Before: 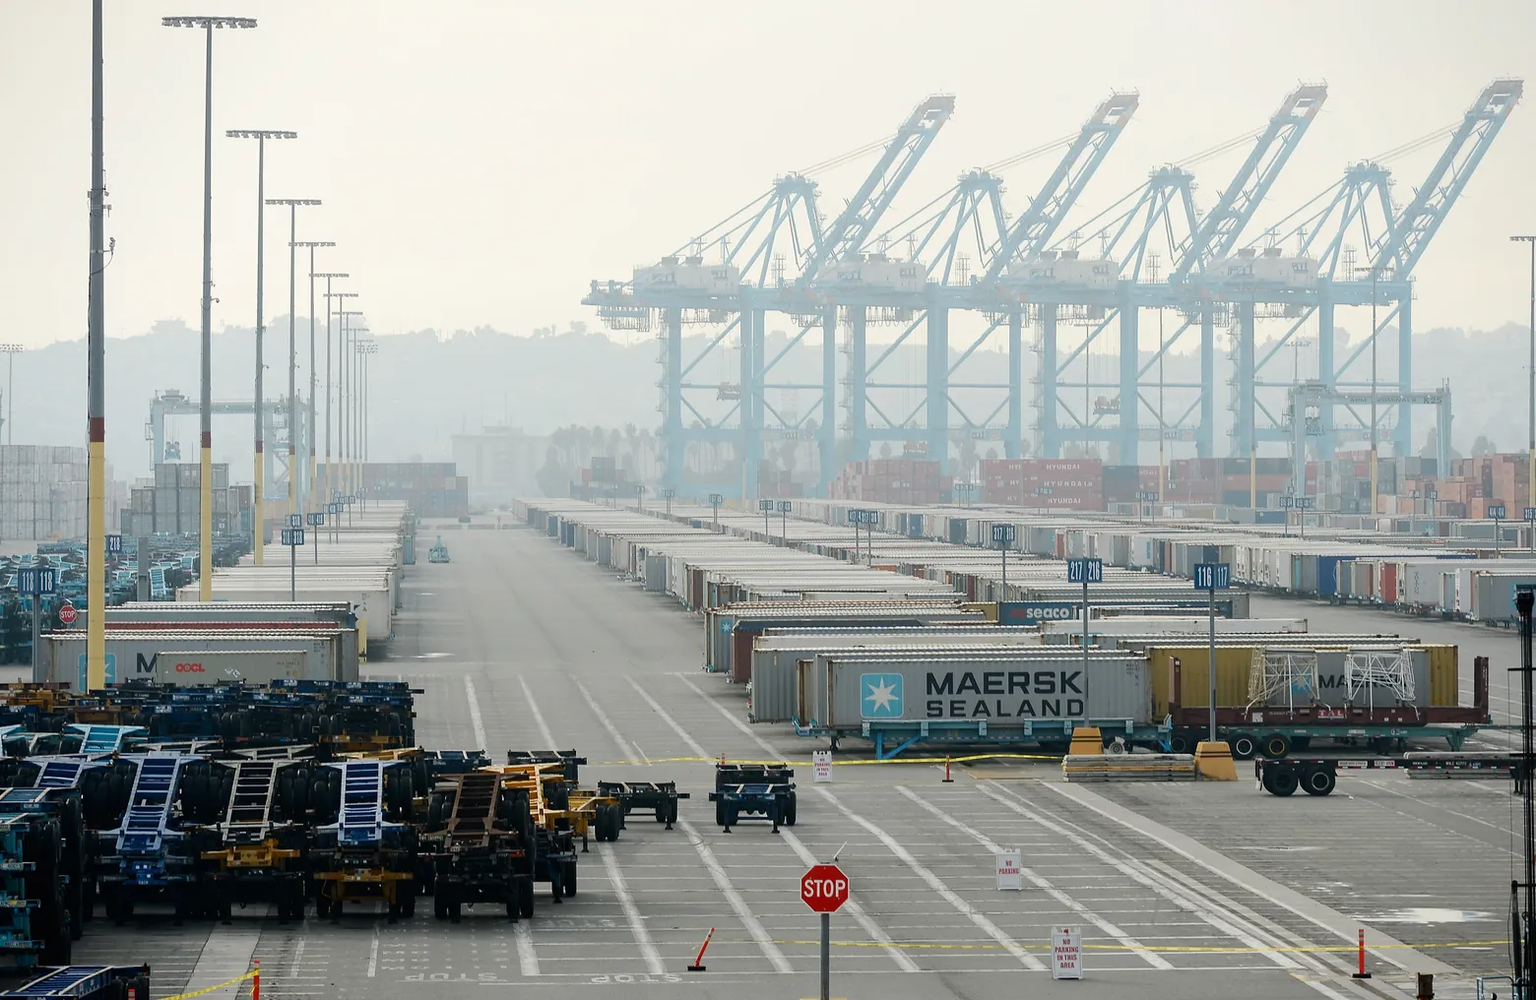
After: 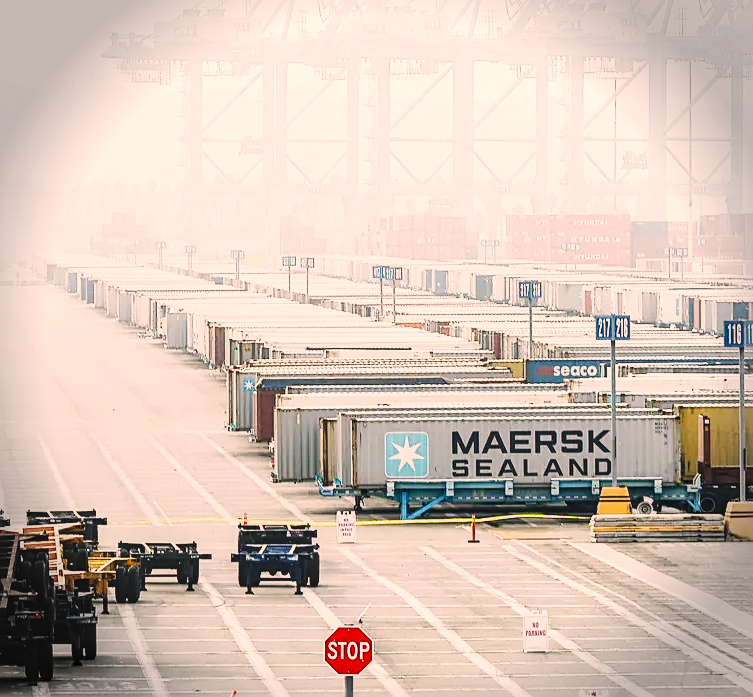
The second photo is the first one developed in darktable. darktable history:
crop: left 31.36%, top 24.807%, right 20.339%, bottom 6.509%
base curve: curves: ch0 [(0, 0) (0.018, 0.026) (0.143, 0.37) (0.33, 0.731) (0.458, 0.853) (0.735, 0.965) (0.905, 0.986) (1, 1)], preserve colors none
sharpen: radius 2.167, amount 0.387, threshold 0.217
color correction: highlights a* 11.61, highlights b* 11.48
local contrast: on, module defaults
tone curve: curves: ch0 [(0, 0.036) (0.119, 0.115) (0.461, 0.479) (0.715, 0.767) (0.817, 0.865) (1, 0.998)]; ch1 [(0, 0) (0.377, 0.416) (0.44, 0.461) (0.487, 0.49) (0.514, 0.525) (0.538, 0.561) (0.67, 0.713) (1, 1)]; ch2 [(0, 0) (0.38, 0.405) (0.463, 0.445) (0.492, 0.486) (0.529, 0.533) (0.578, 0.59) (0.653, 0.698) (1, 1)], preserve colors none
vignetting: fall-off start 88.19%, fall-off radius 24.9%, unbound false
